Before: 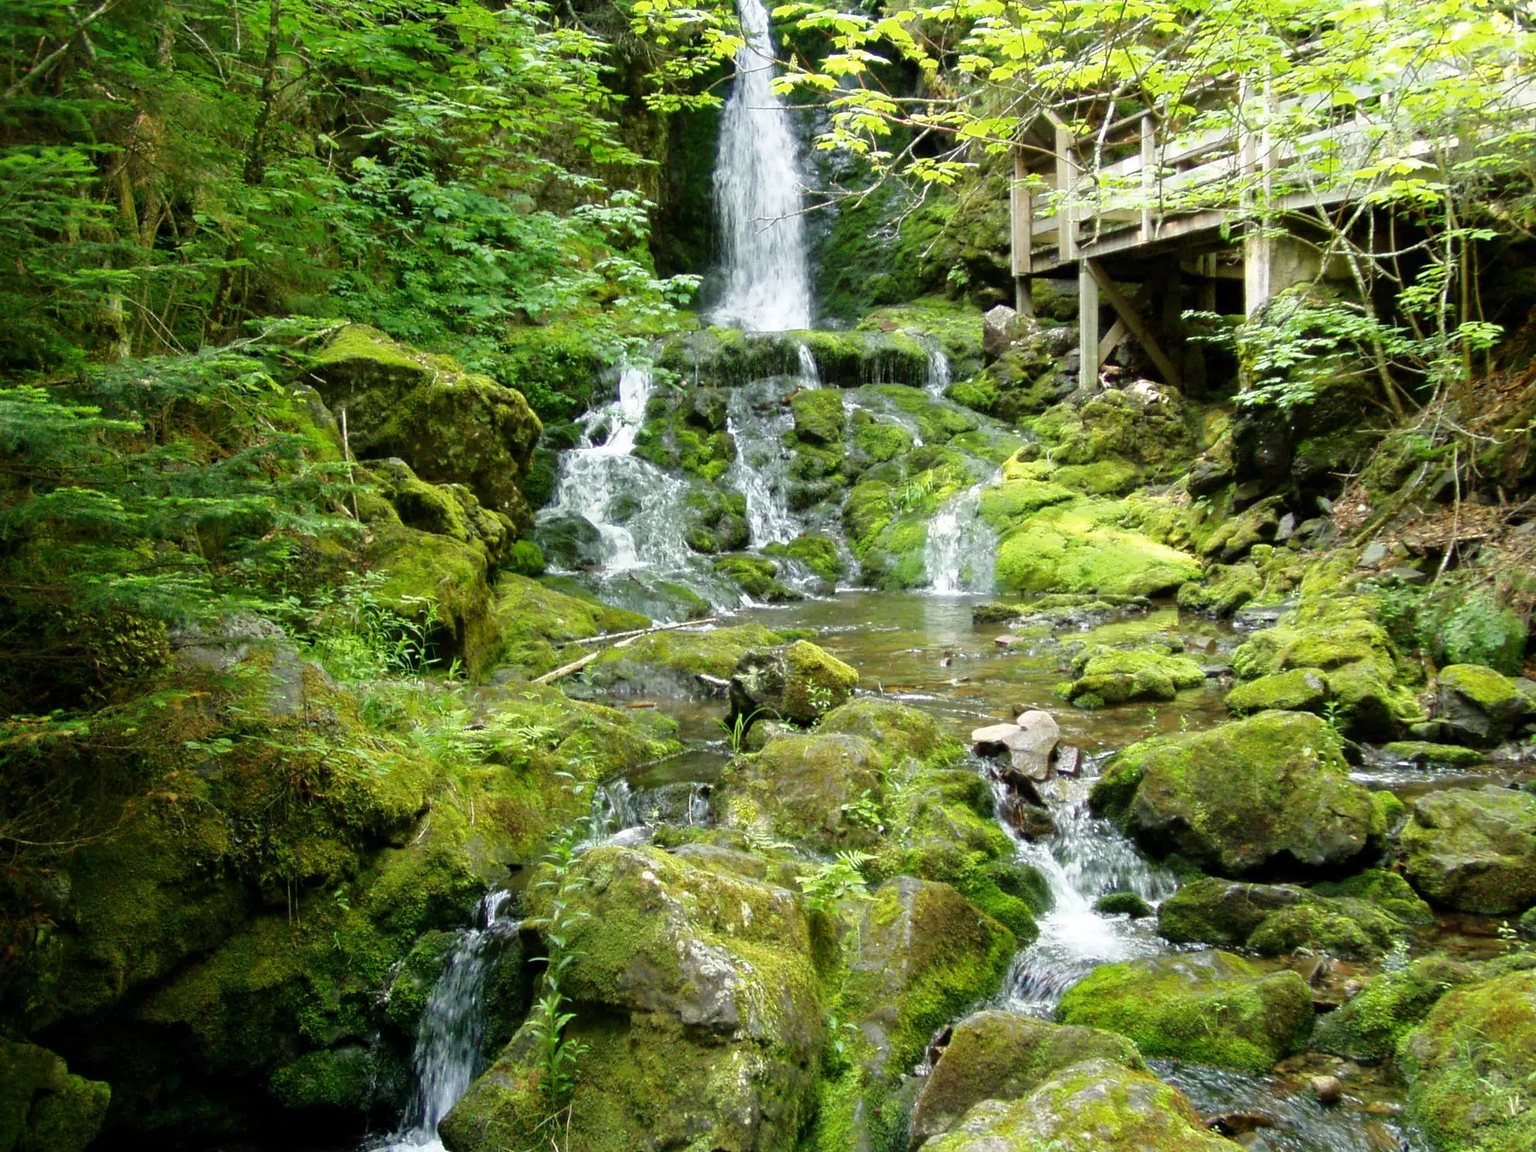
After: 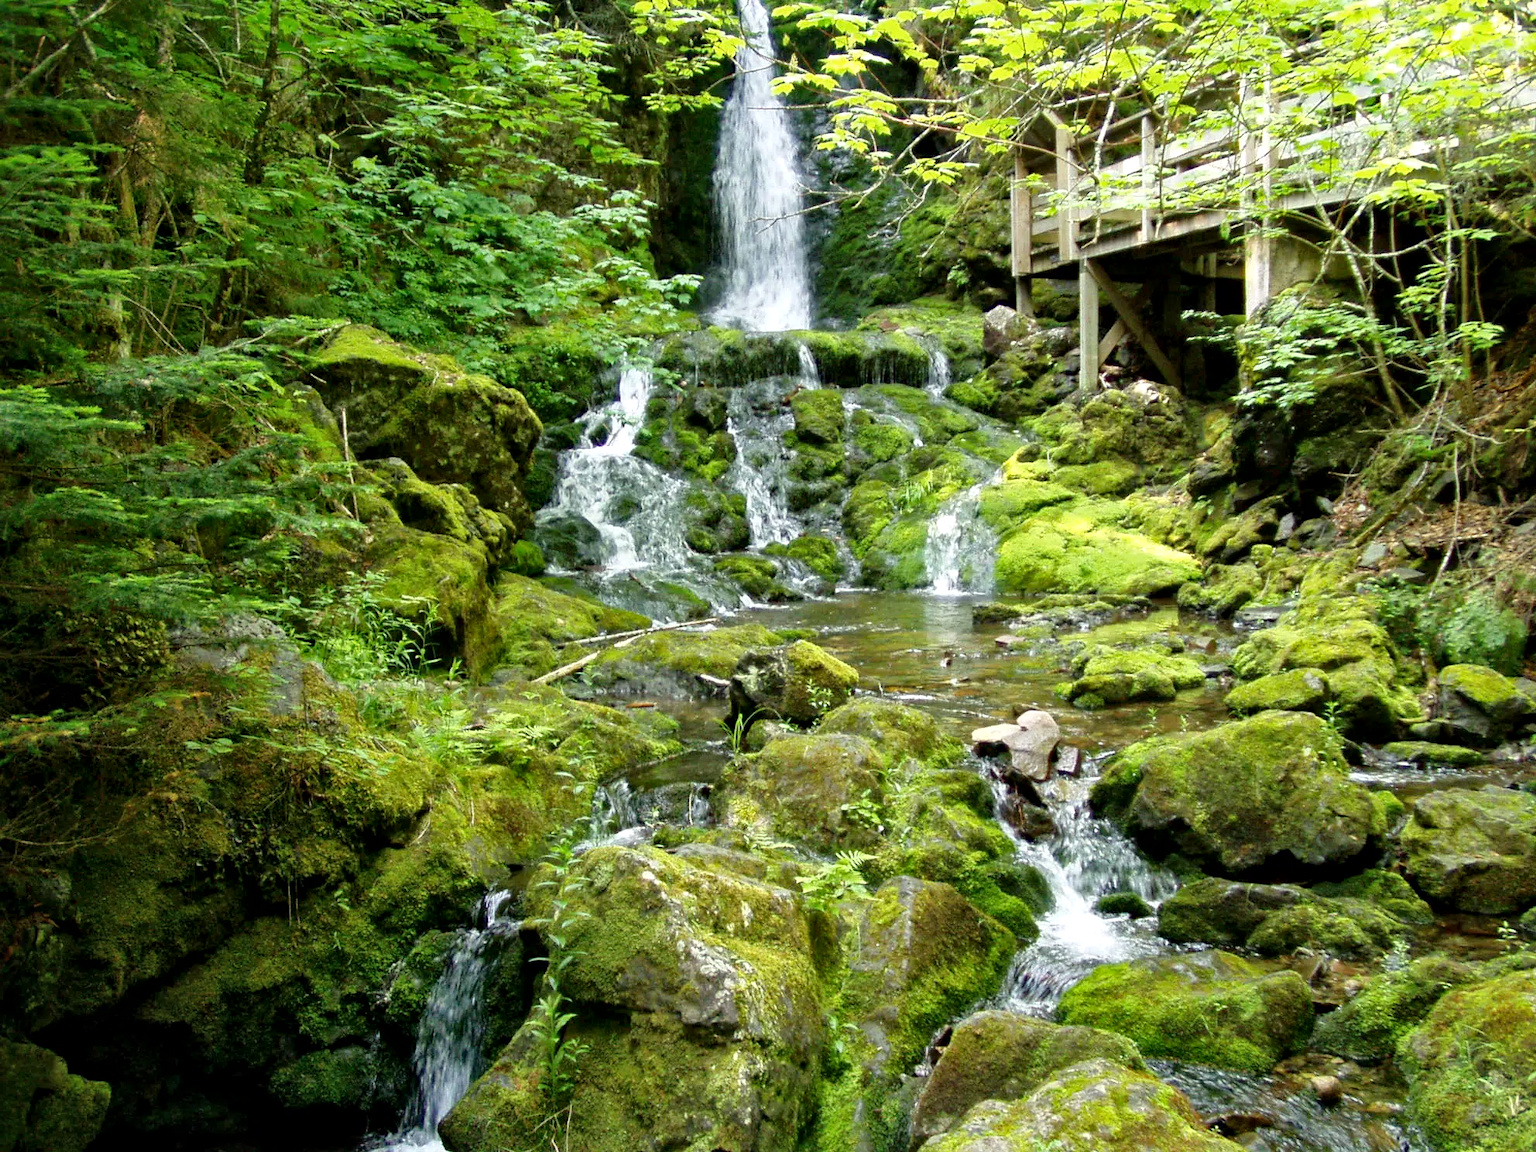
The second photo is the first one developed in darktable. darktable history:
local contrast: mode bilateral grid, contrast 20, coarseness 50, detail 132%, midtone range 0.2
haze removal: compatibility mode true, adaptive false
